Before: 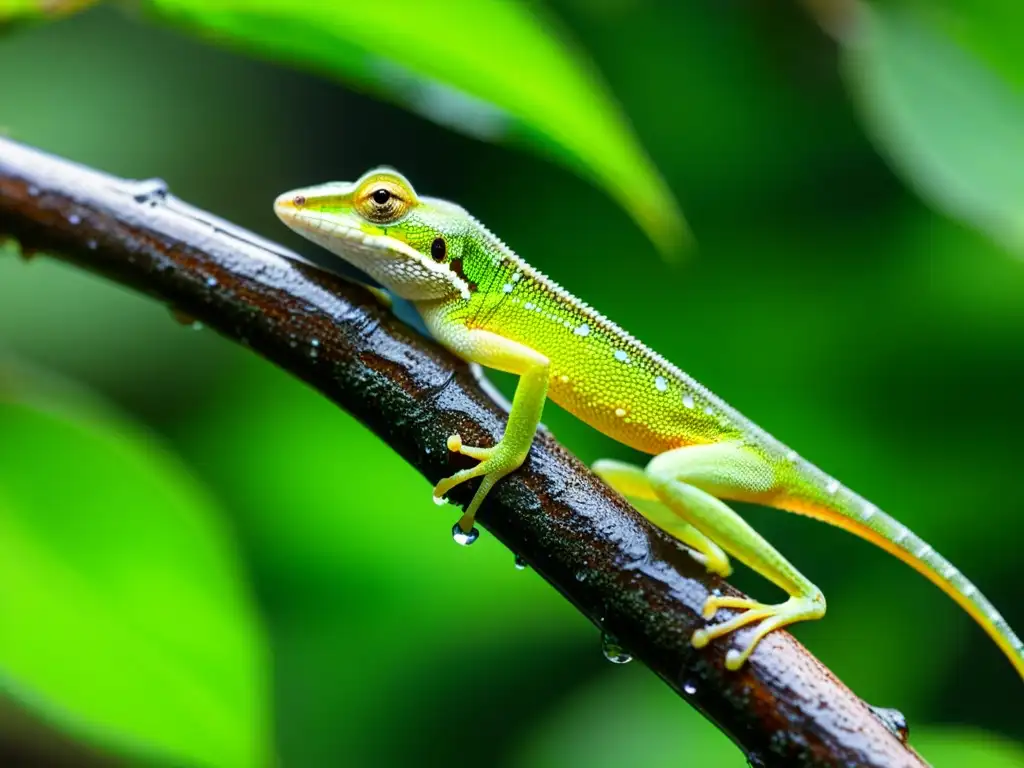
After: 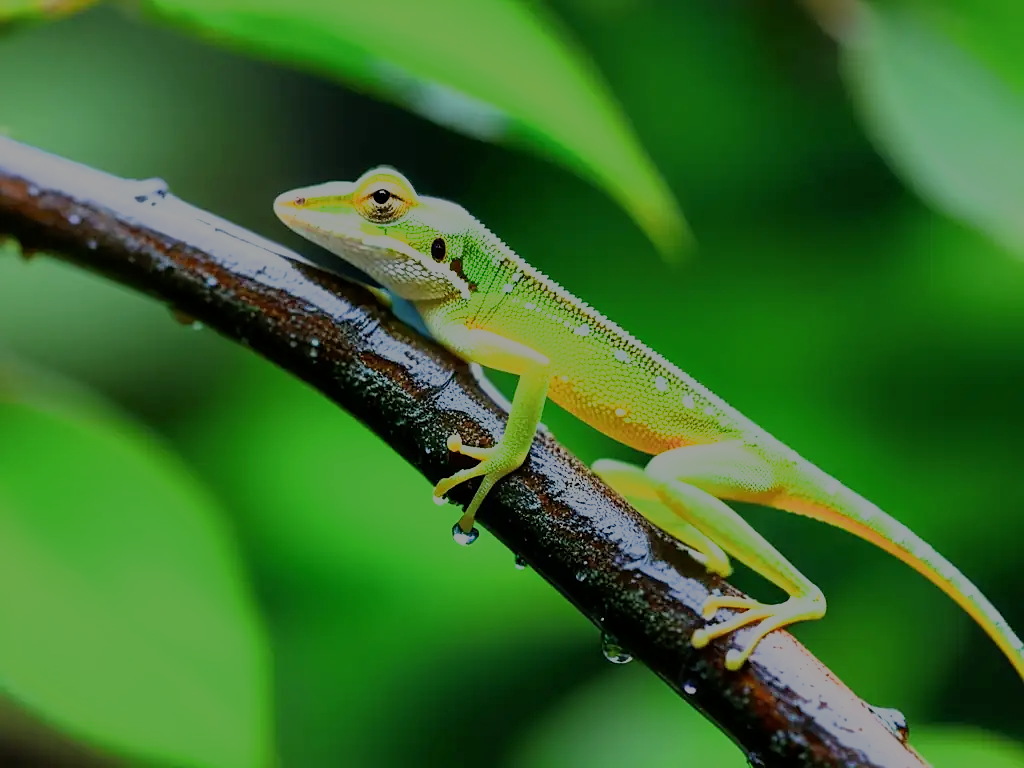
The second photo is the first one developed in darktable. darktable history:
sharpen: radius 0.975, amount 0.613
filmic rgb: black relative exposure -13.02 EV, white relative exposure 4.02 EV, target white luminance 85.065%, hardness 6.29, latitude 41.93%, contrast 0.855, shadows ↔ highlights balance 8.66%
